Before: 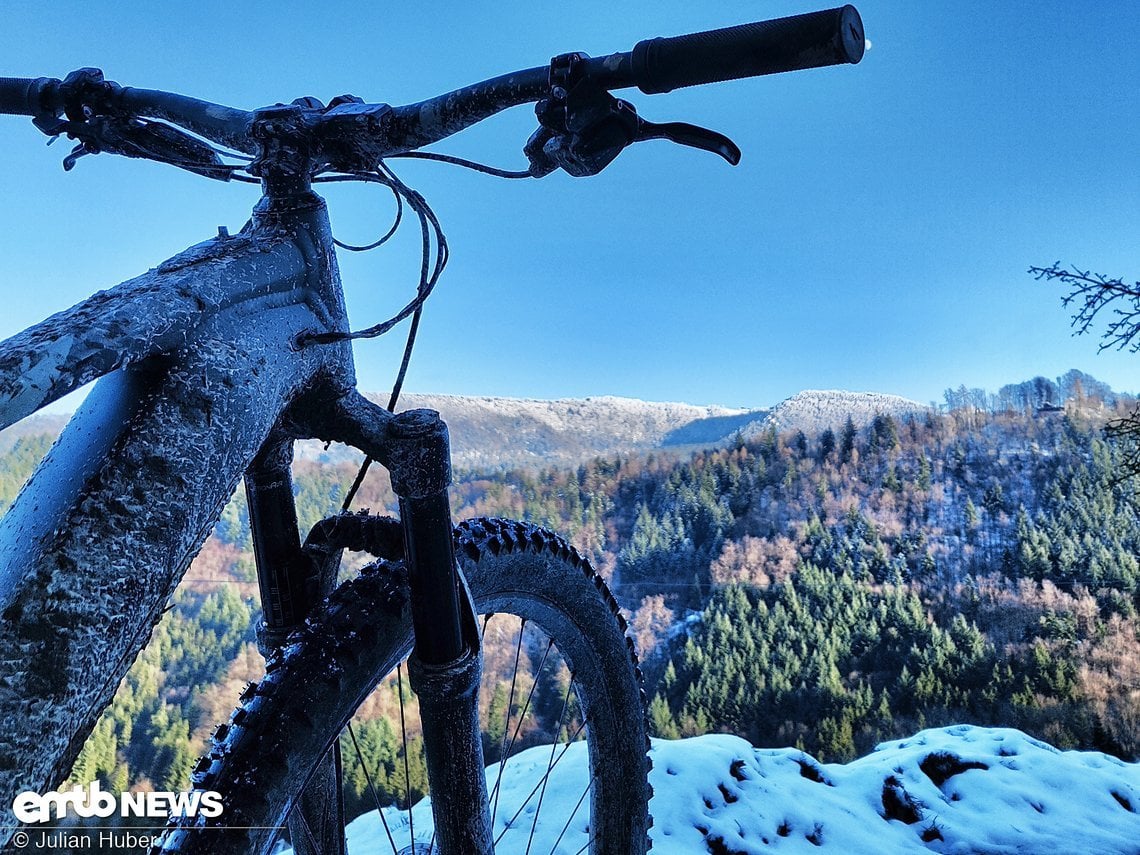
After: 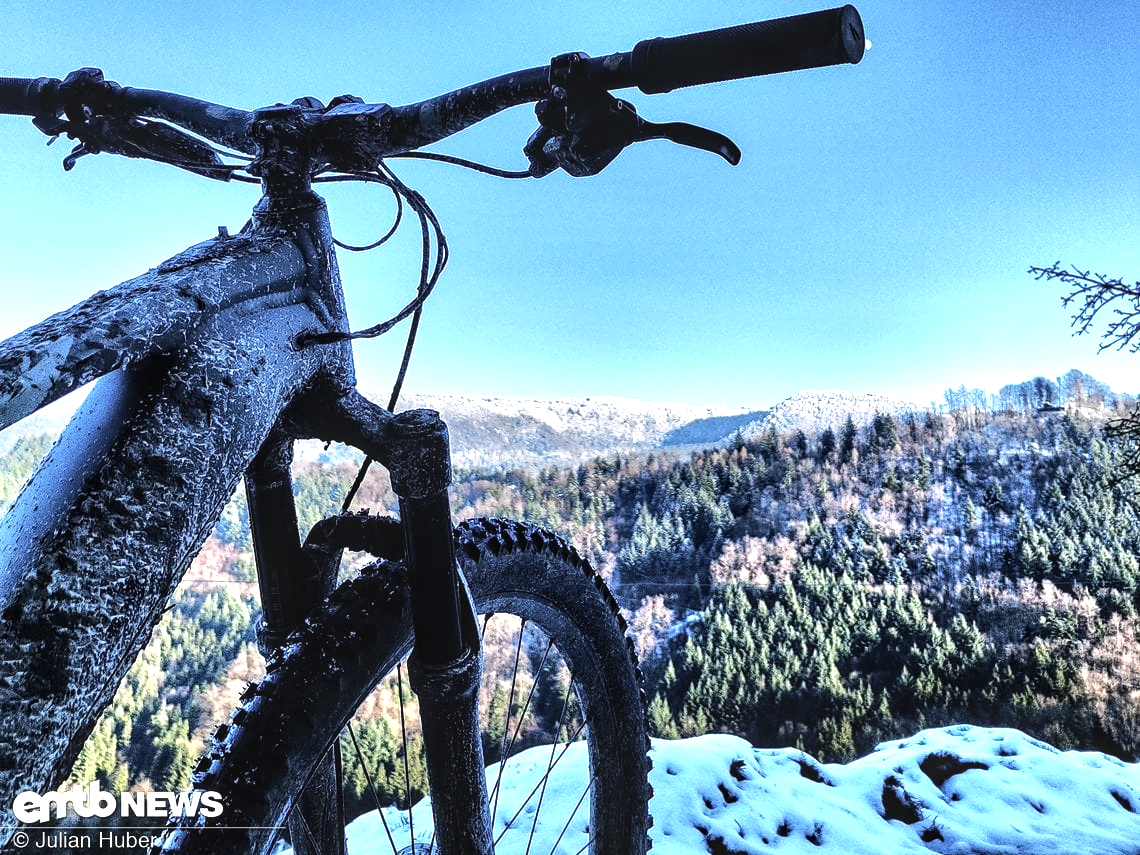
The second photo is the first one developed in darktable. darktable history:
tone equalizer: -8 EV -1.08 EV, -7 EV -1.01 EV, -6 EV -0.867 EV, -5 EV -0.578 EV, -3 EV 0.578 EV, -2 EV 0.867 EV, -1 EV 1.01 EV, +0 EV 1.08 EV, edges refinement/feathering 500, mask exposure compensation -1.57 EV, preserve details no
local contrast: on, module defaults
color correction: saturation 0.8
